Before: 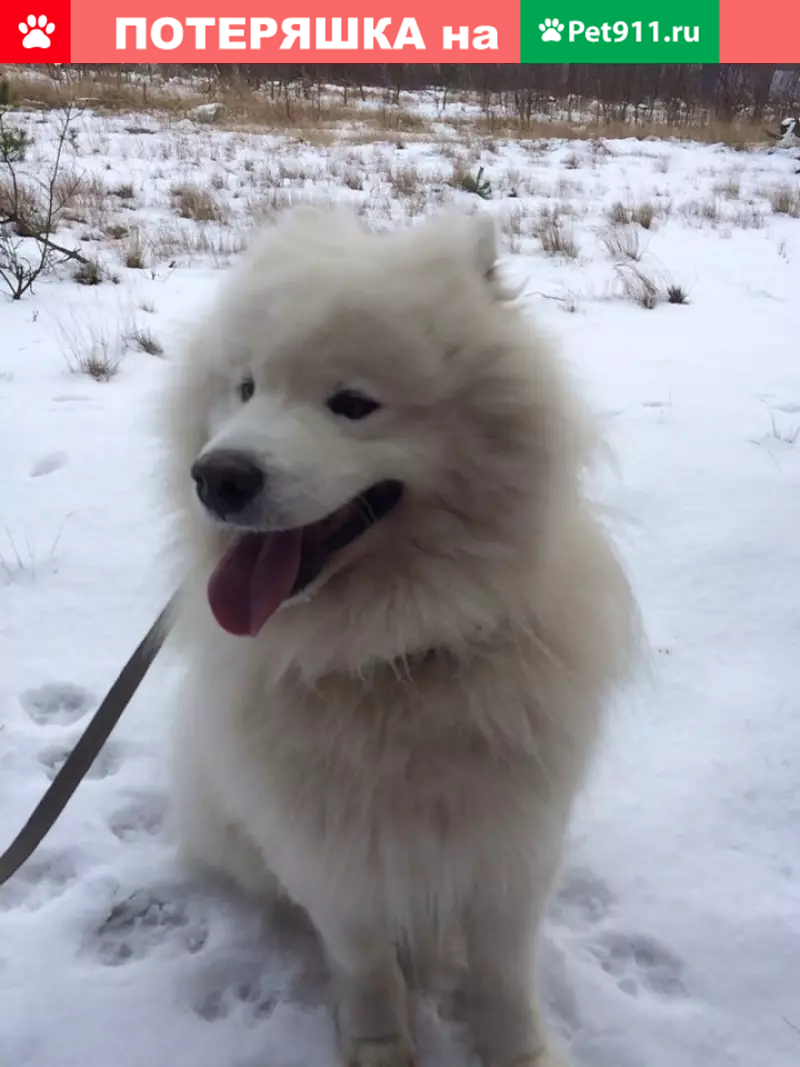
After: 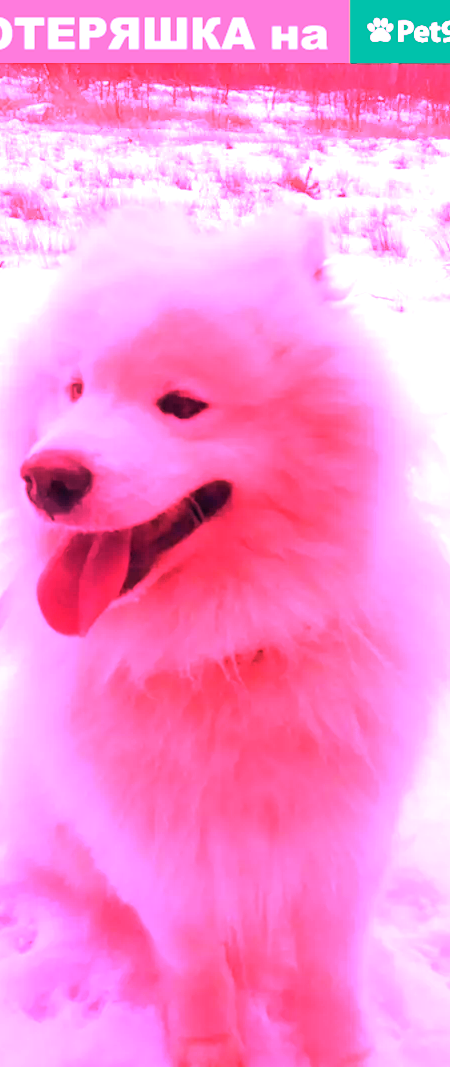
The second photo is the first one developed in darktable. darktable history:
white balance: red 4.26, blue 1.802
exposure: black level correction 0.001, exposure 0.5 EV, compensate exposure bias true, compensate highlight preservation false
crop: left 21.496%, right 22.254%
